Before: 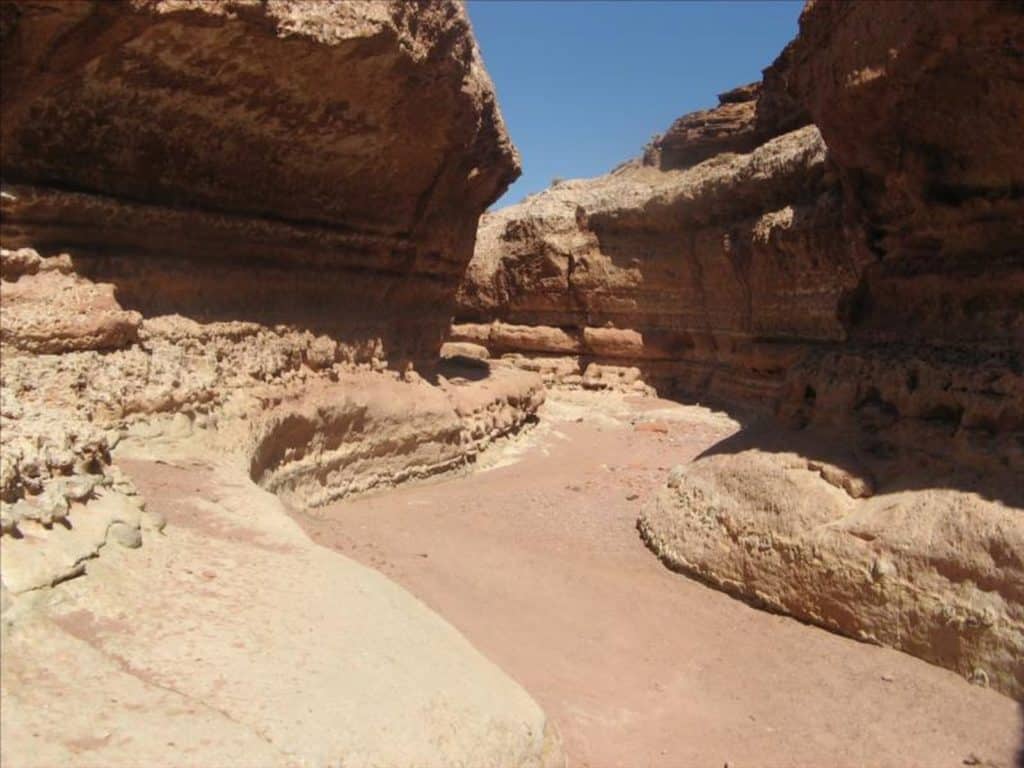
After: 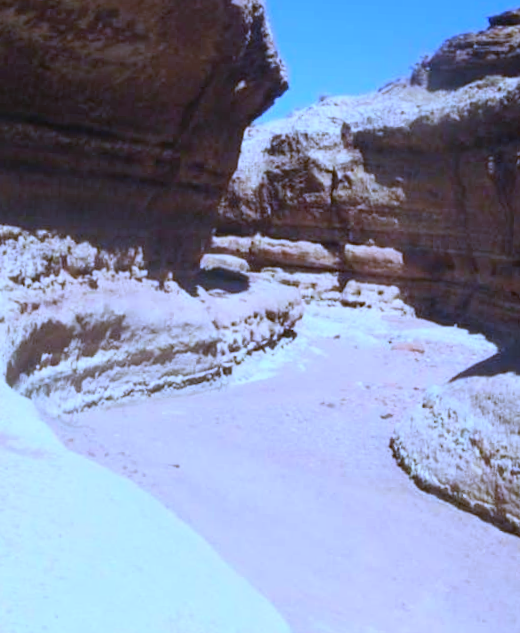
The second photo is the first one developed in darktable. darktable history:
crop and rotate: angle 0.02°, left 24.353%, top 13.219%, right 26.156%, bottom 8.224%
white balance: red 0.766, blue 1.537
contrast brightness saturation: contrast 0.2, brightness 0.16, saturation 0.22
rotate and perspective: rotation 2.27°, automatic cropping off
